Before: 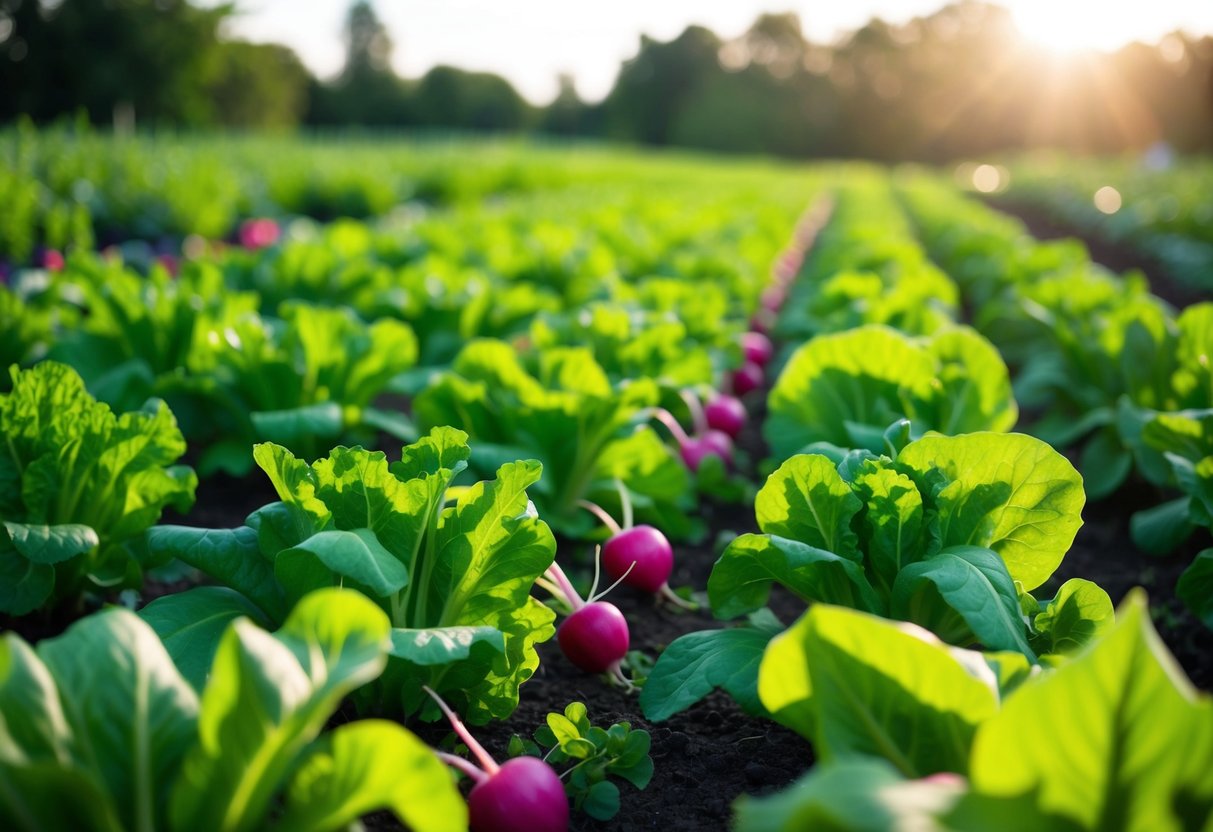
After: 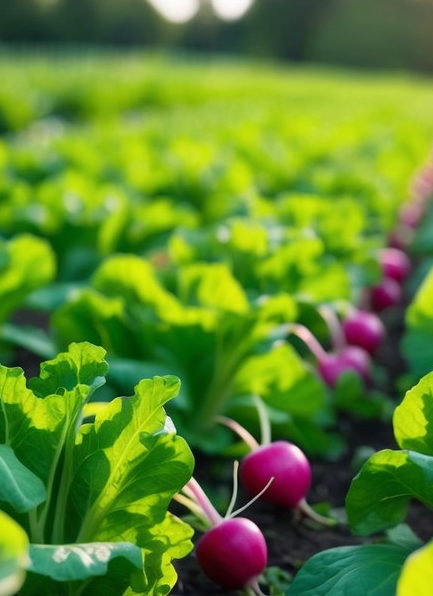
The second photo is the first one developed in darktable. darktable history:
crop and rotate: left 29.888%, top 10.161%, right 34.361%, bottom 18.091%
